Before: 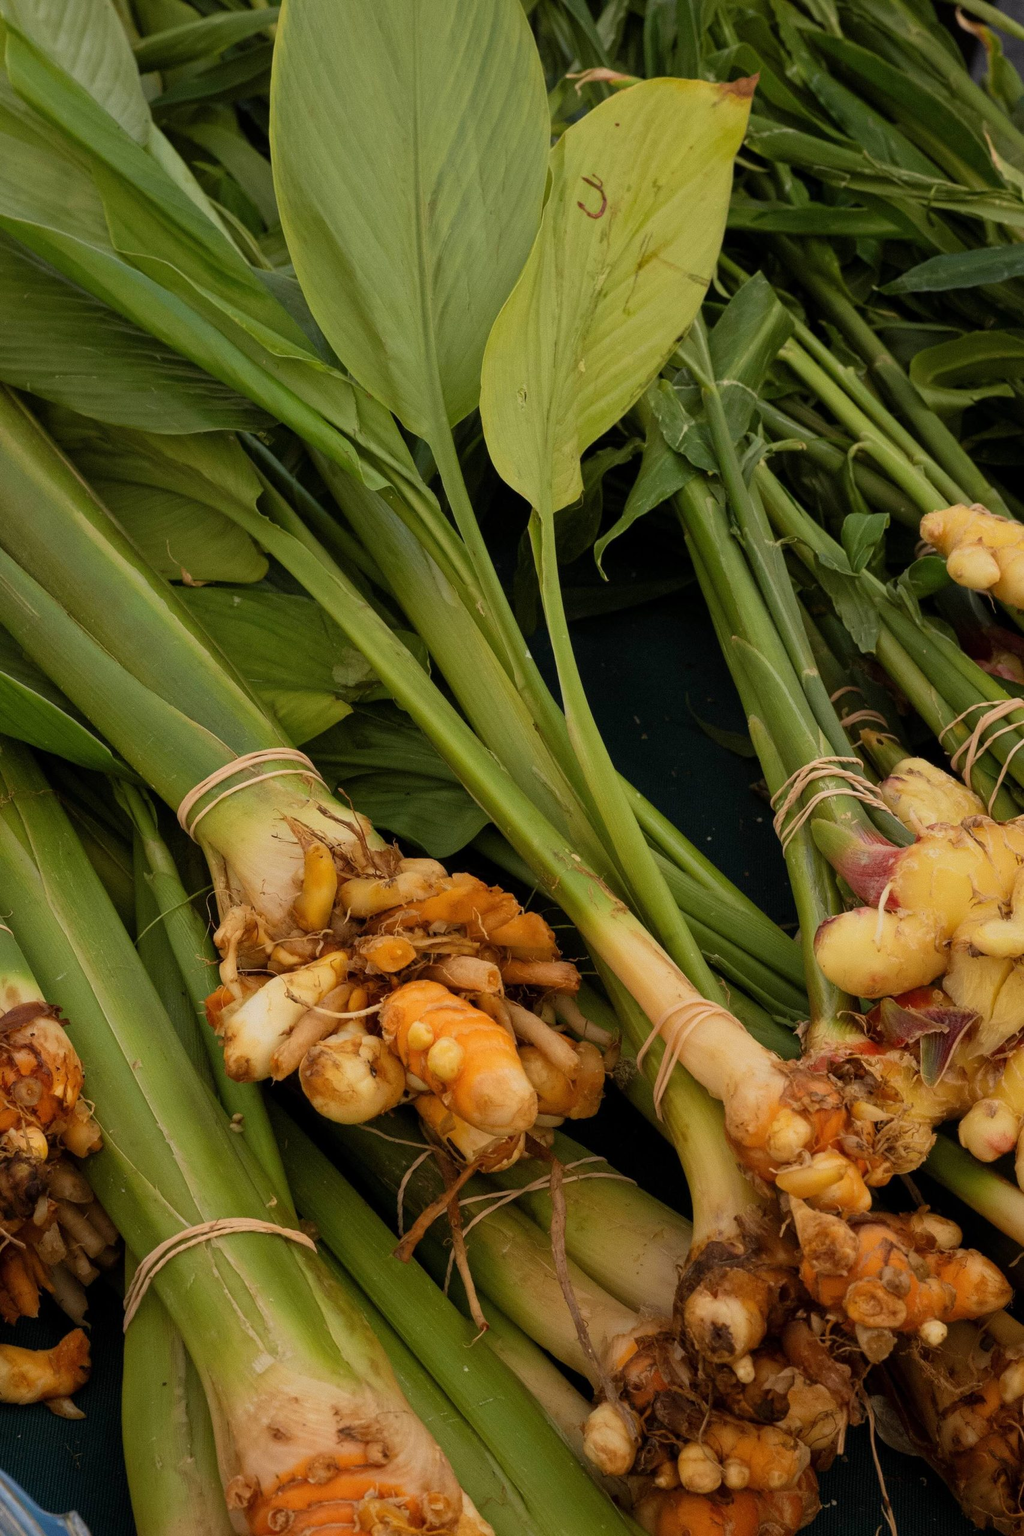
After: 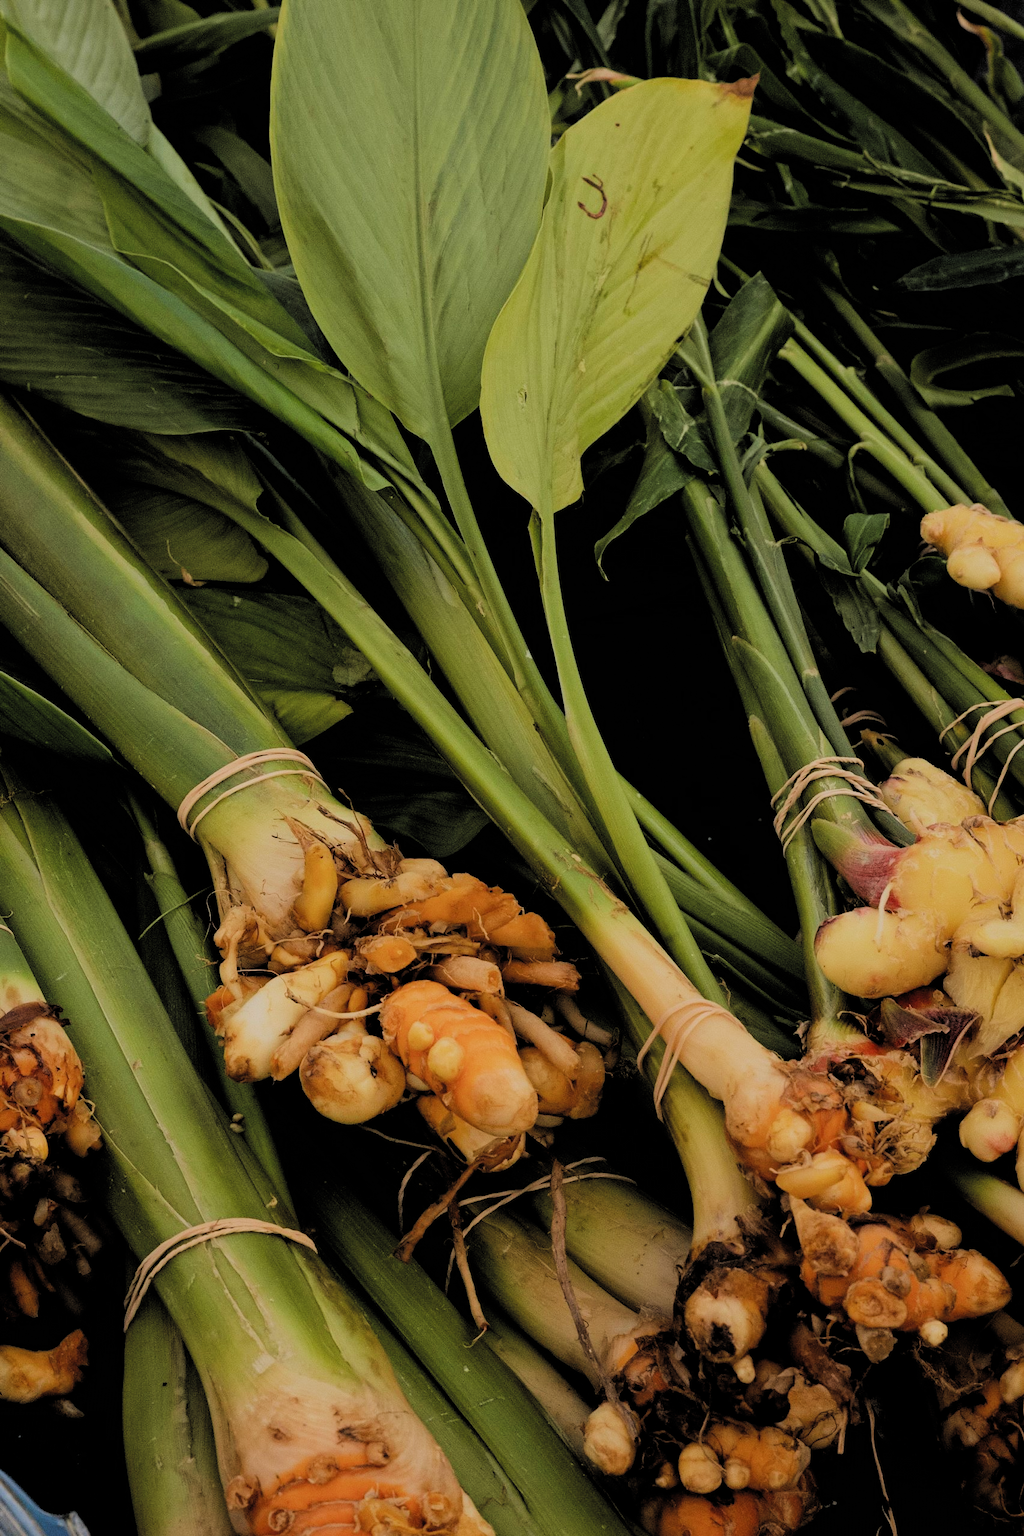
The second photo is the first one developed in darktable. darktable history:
filmic rgb: black relative exposure -3.15 EV, white relative exposure 7.03 EV, hardness 1.47, contrast 1.349, add noise in highlights 0.001, color science v3 (2019), use custom middle-gray values true, contrast in highlights soft
